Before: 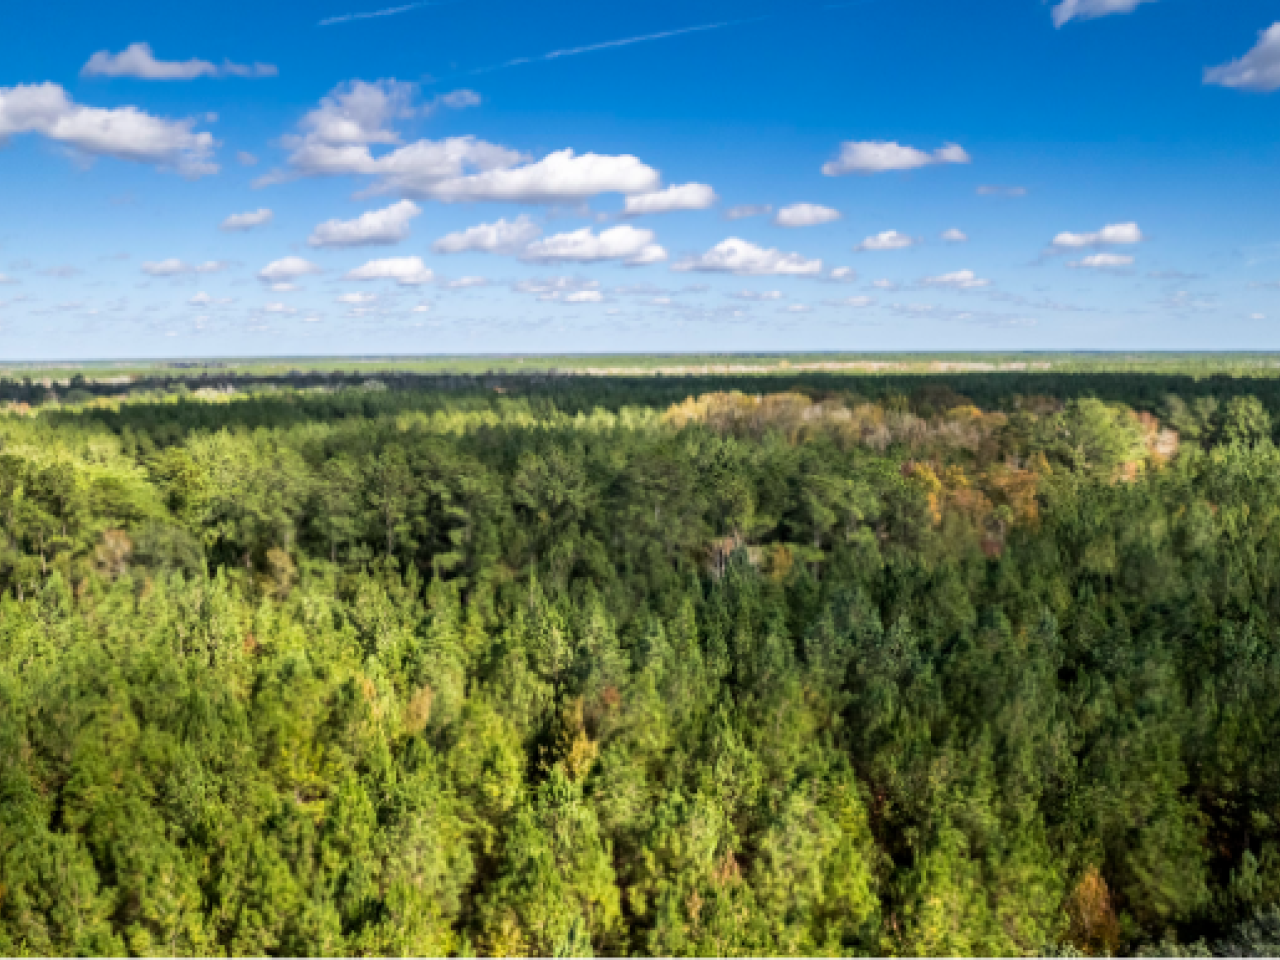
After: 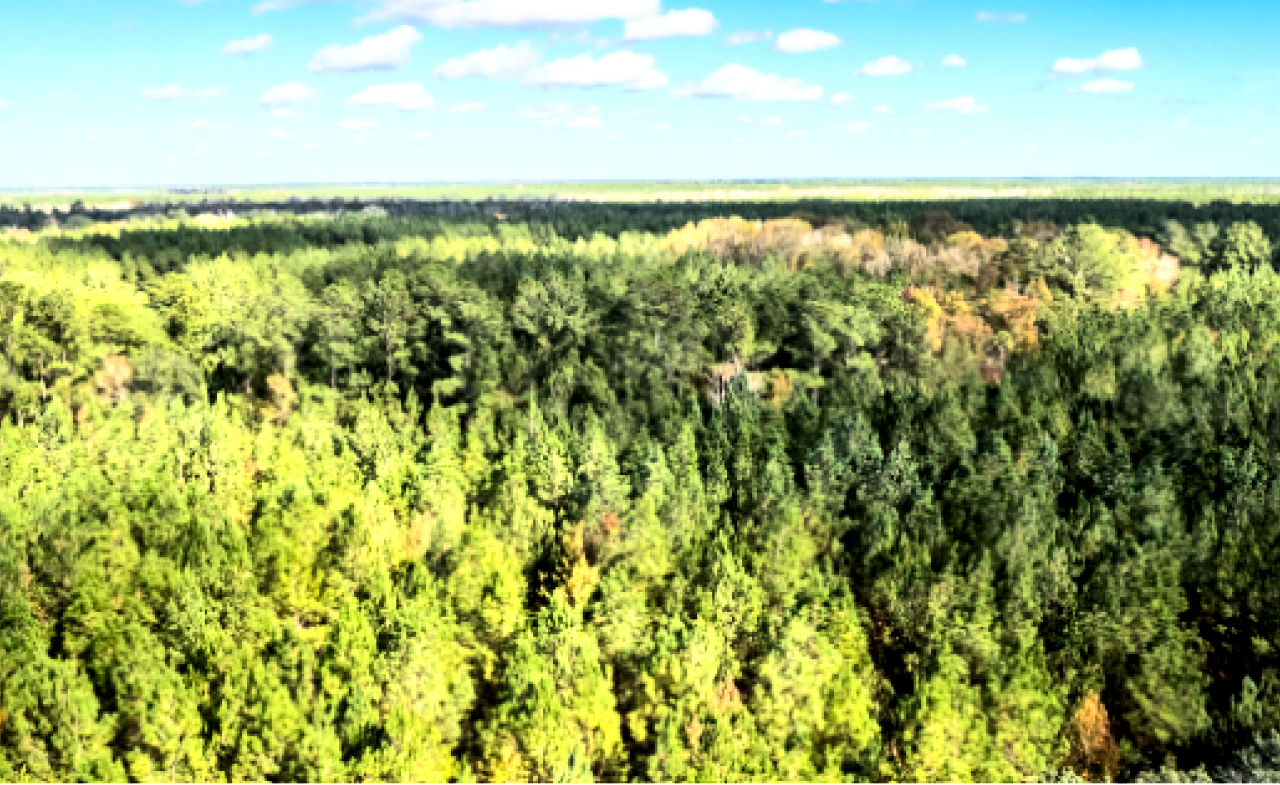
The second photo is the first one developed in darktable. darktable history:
crop and rotate: top 18.206%
local contrast: mode bilateral grid, contrast 21, coarseness 50, detail 150%, midtone range 0.2
base curve: curves: ch0 [(0, 0) (0.007, 0.004) (0.027, 0.03) (0.046, 0.07) (0.207, 0.54) (0.442, 0.872) (0.673, 0.972) (1, 1)]
